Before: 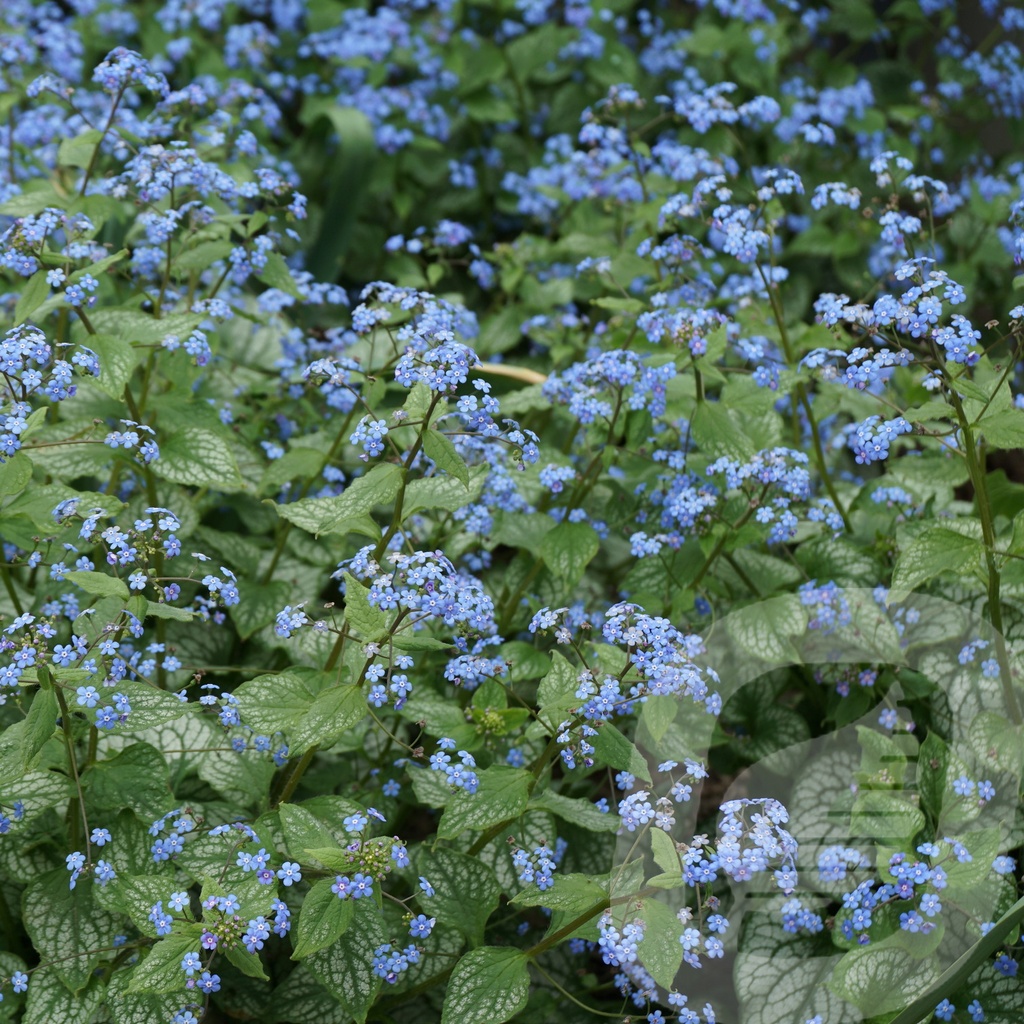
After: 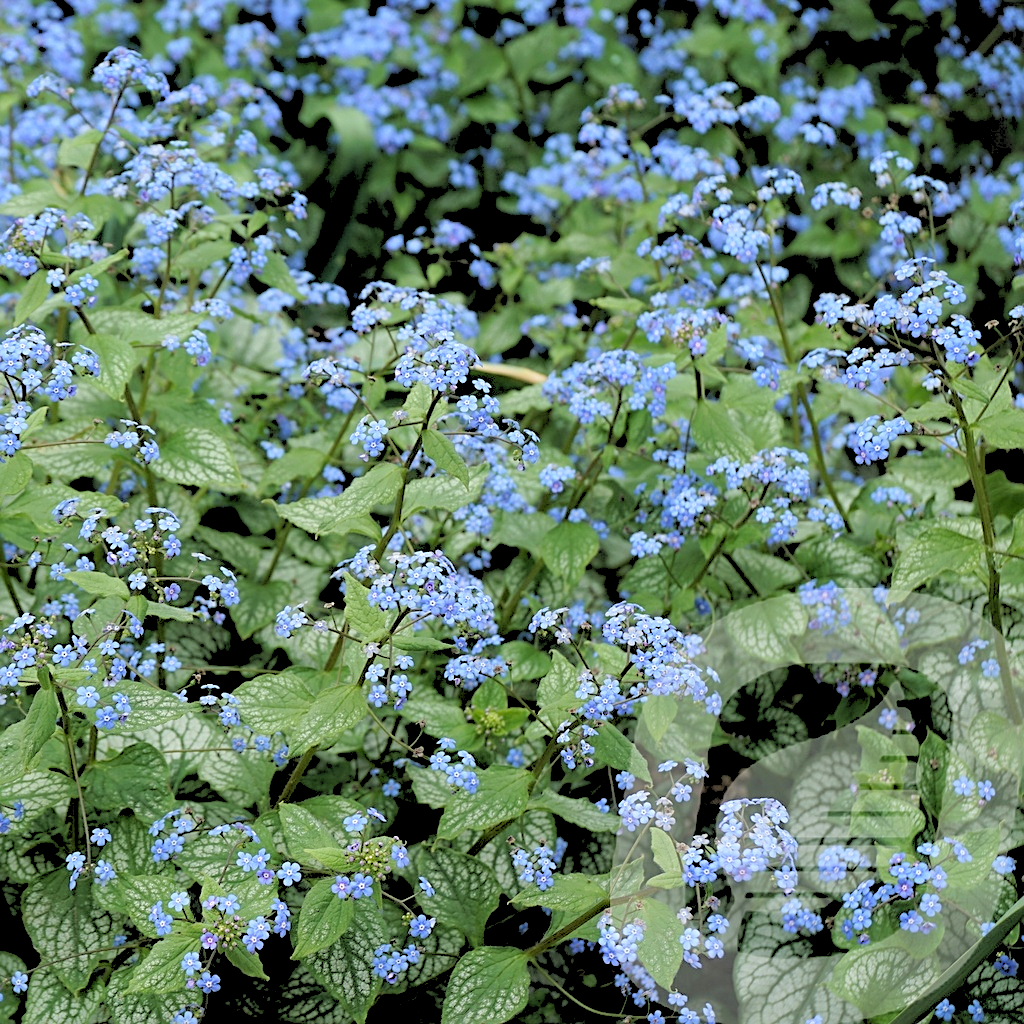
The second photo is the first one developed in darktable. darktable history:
rgb levels: levels [[0.027, 0.429, 0.996], [0, 0.5, 1], [0, 0.5, 1]]
sharpen: on, module defaults
shadows and highlights: radius 331.84, shadows 53.55, highlights -100, compress 94.63%, highlights color adjustment 73.23%, soften with gaussian
